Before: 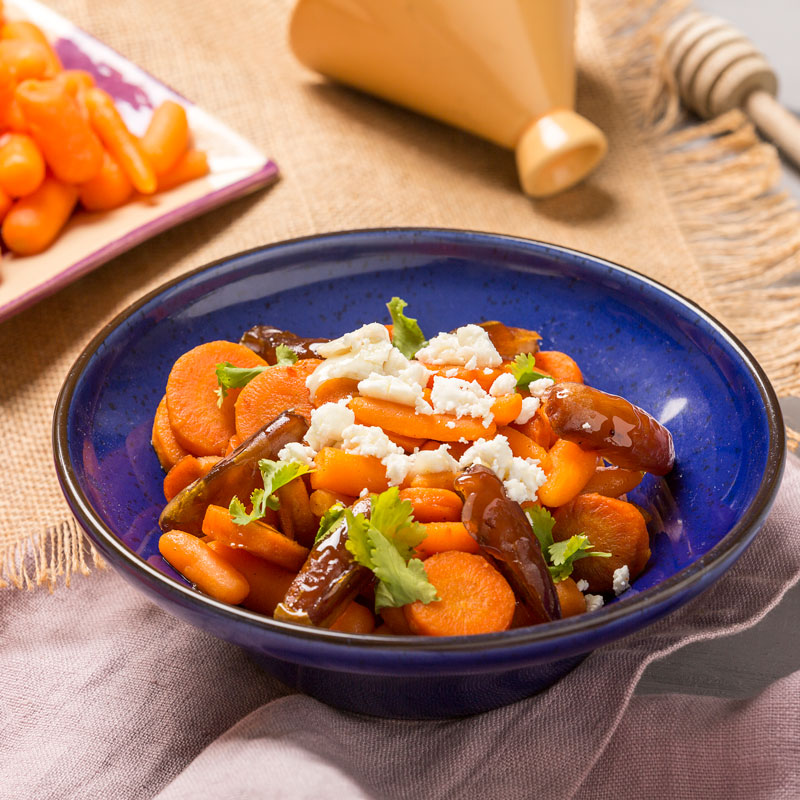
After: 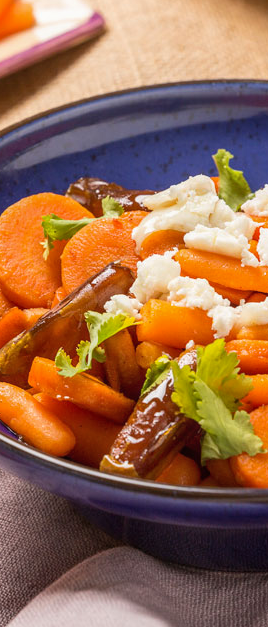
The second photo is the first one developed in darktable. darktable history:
local contrast: detail 110%
crop and rotate: left 21.77%, top 18.528%, right 44.676%, bottom 2.997%
bloom: size 3%, threshold 100%, strength 0%
